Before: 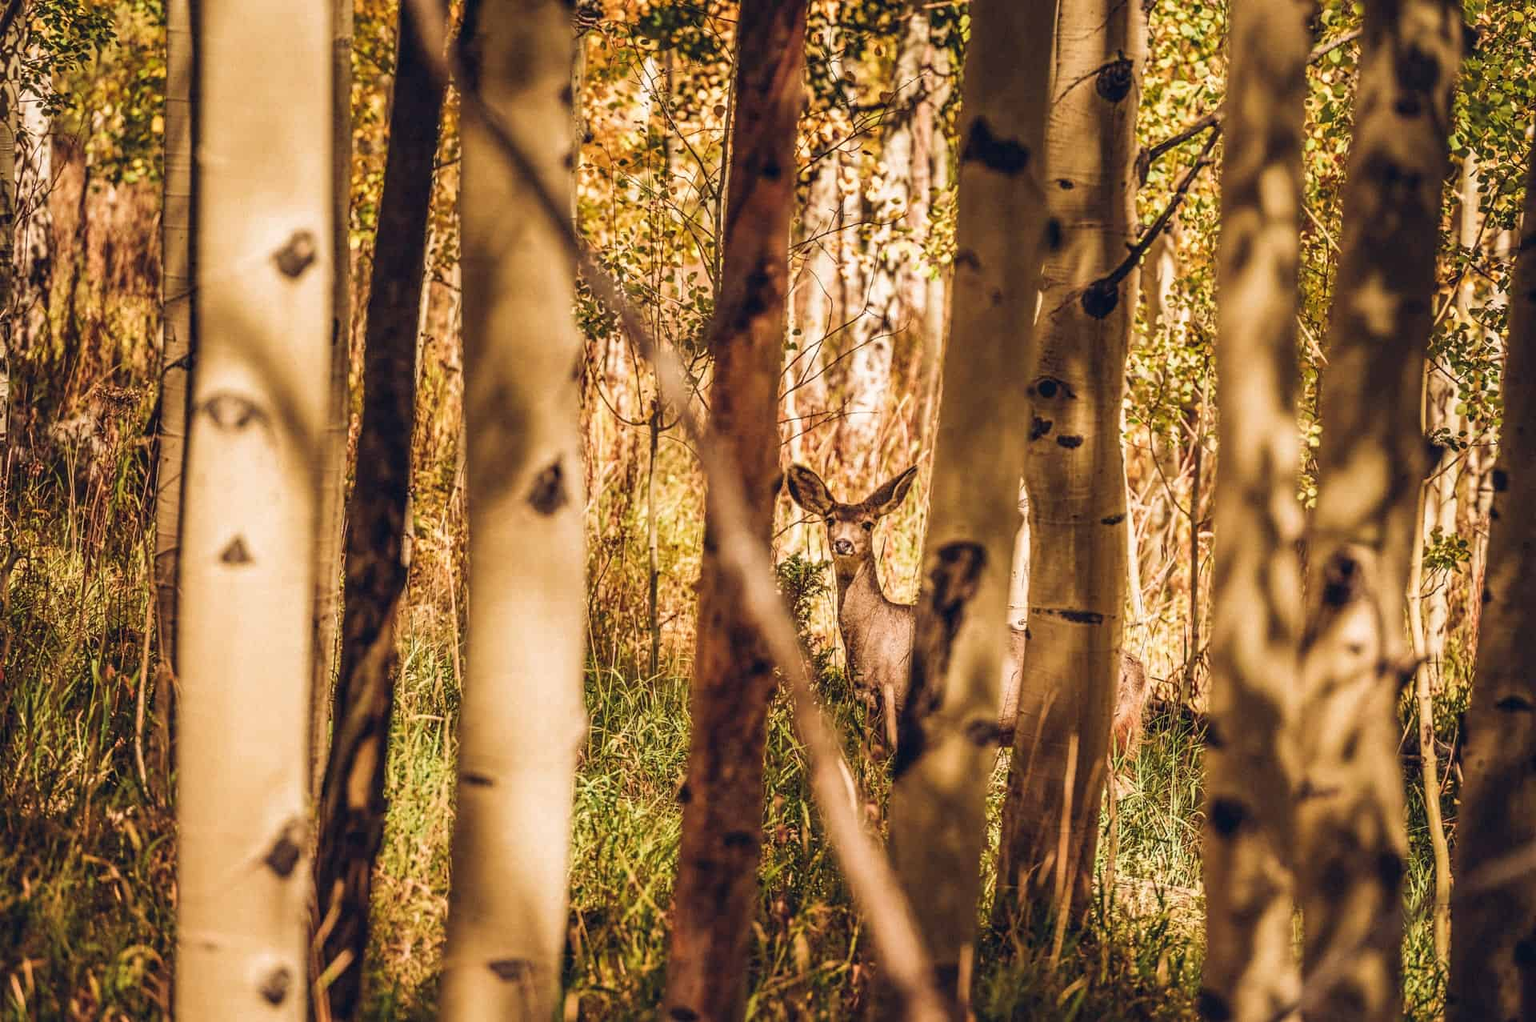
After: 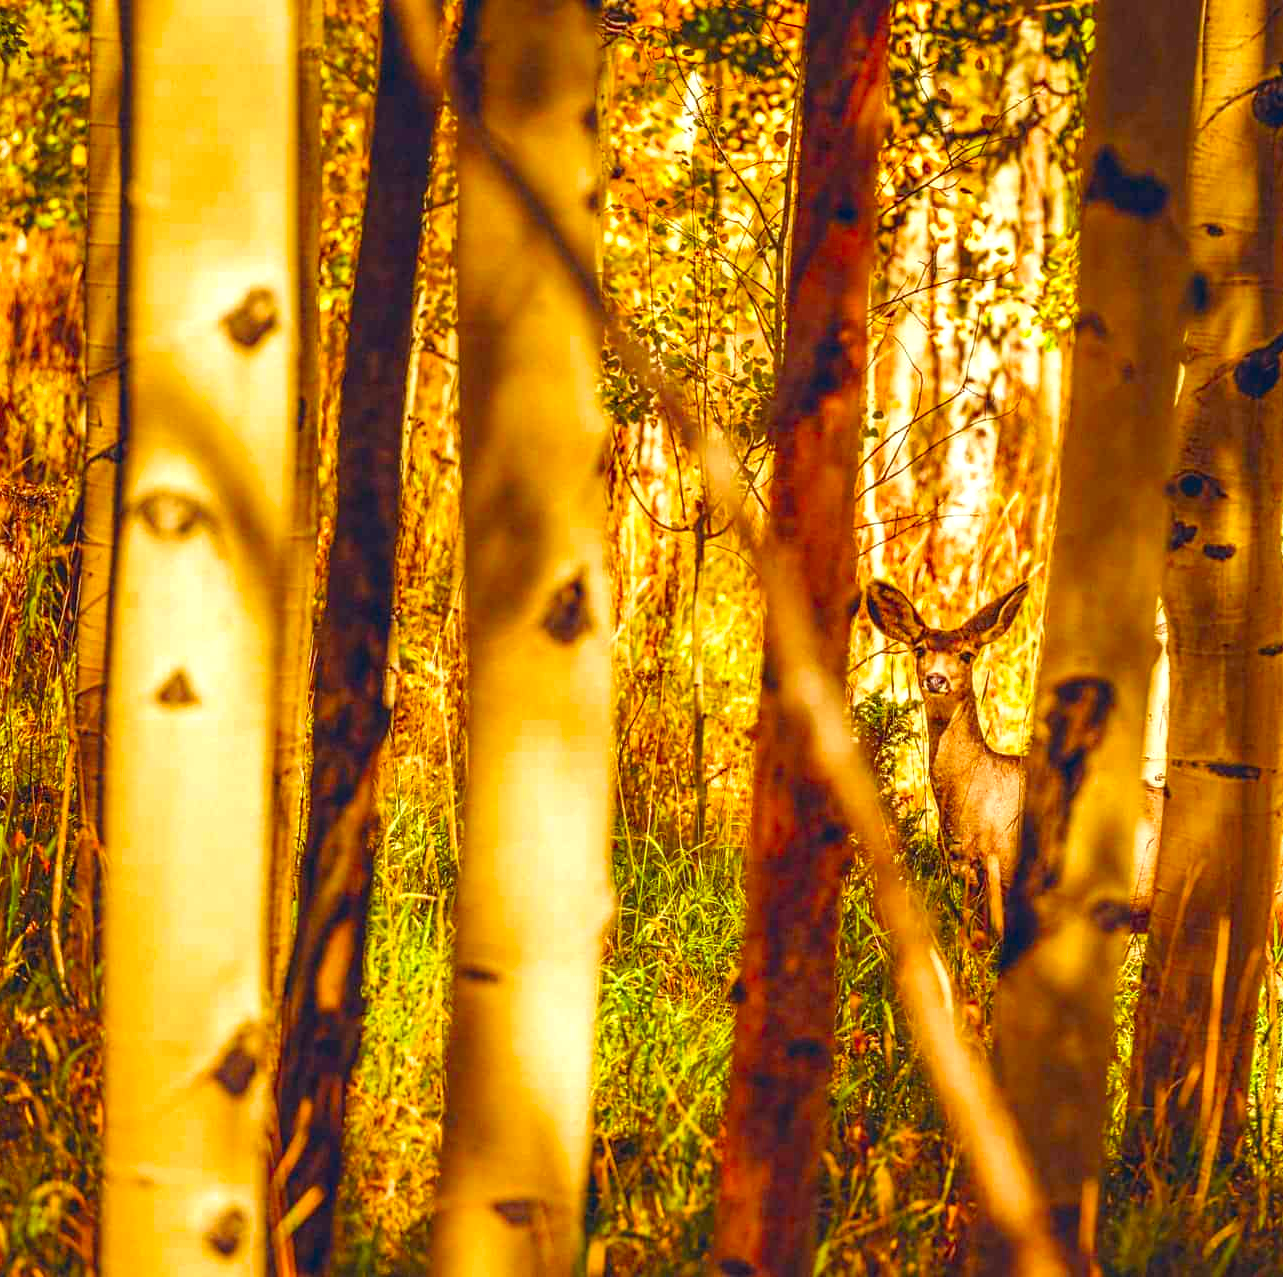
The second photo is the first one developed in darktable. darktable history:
color balance rgb: shadows lift › chroma 4.629%, shadows lift › hue 27.52°, perceptual saturation grading › global saturation 25.626%, perceptual brilliance grading › global brilliance 17.284%, contrast -10.625%
color correction: highlights a* -7.39, highlights b* 1.04, shadows a* -3.12, saturation 1.44
crop and rotate: left 6.198%, right 26.962%
